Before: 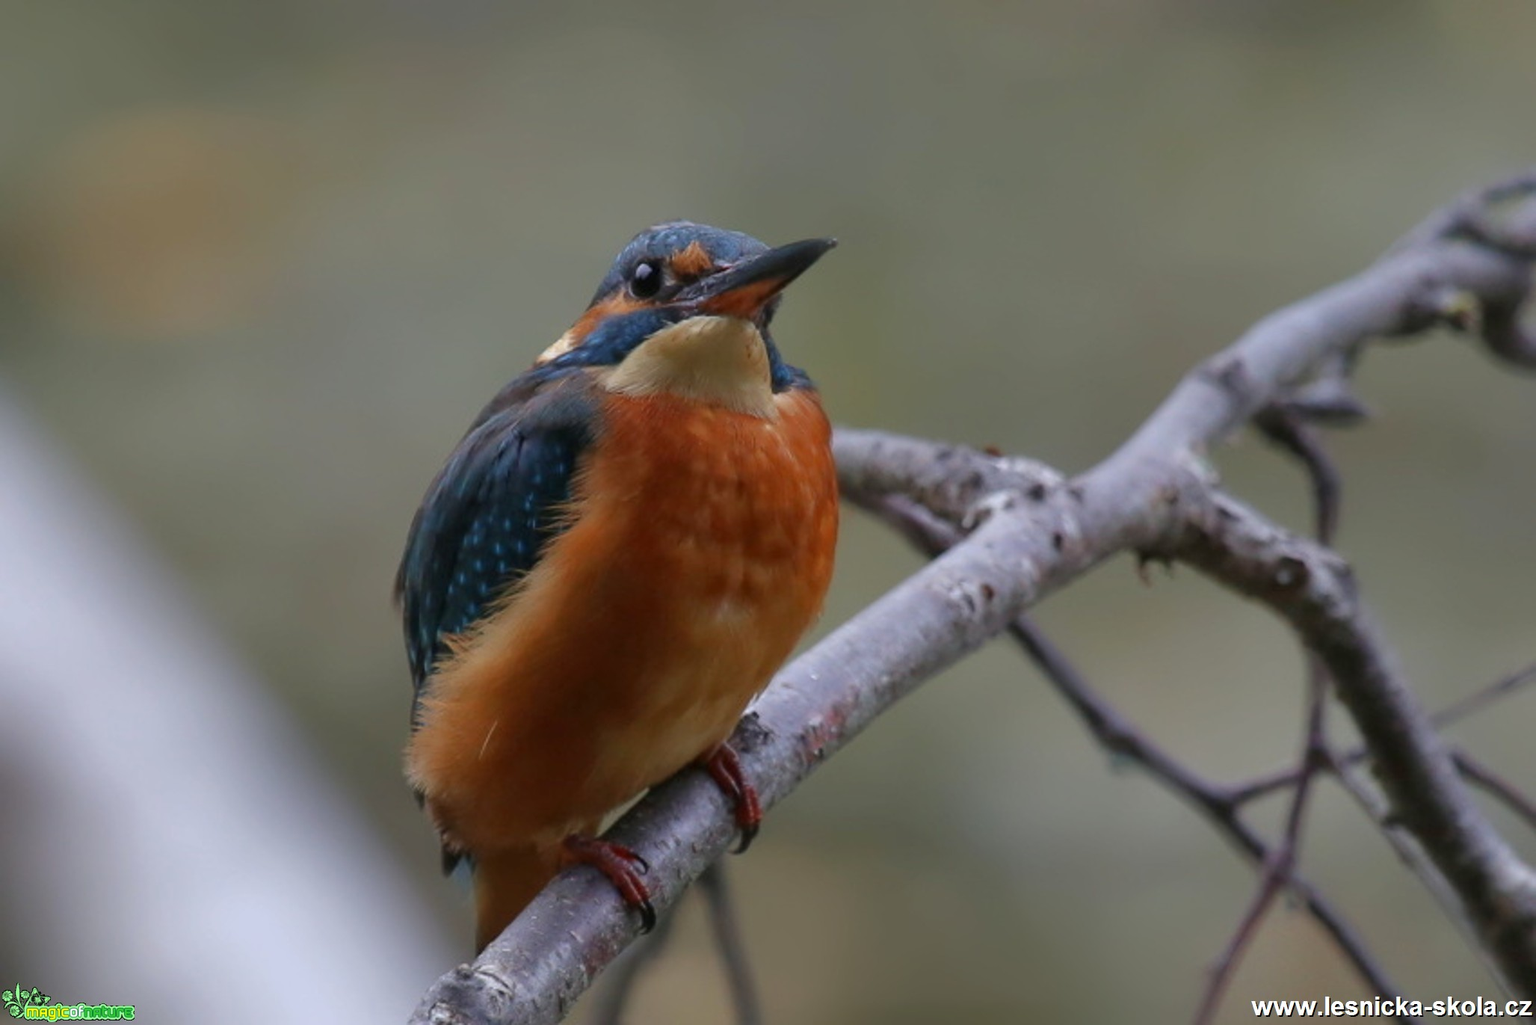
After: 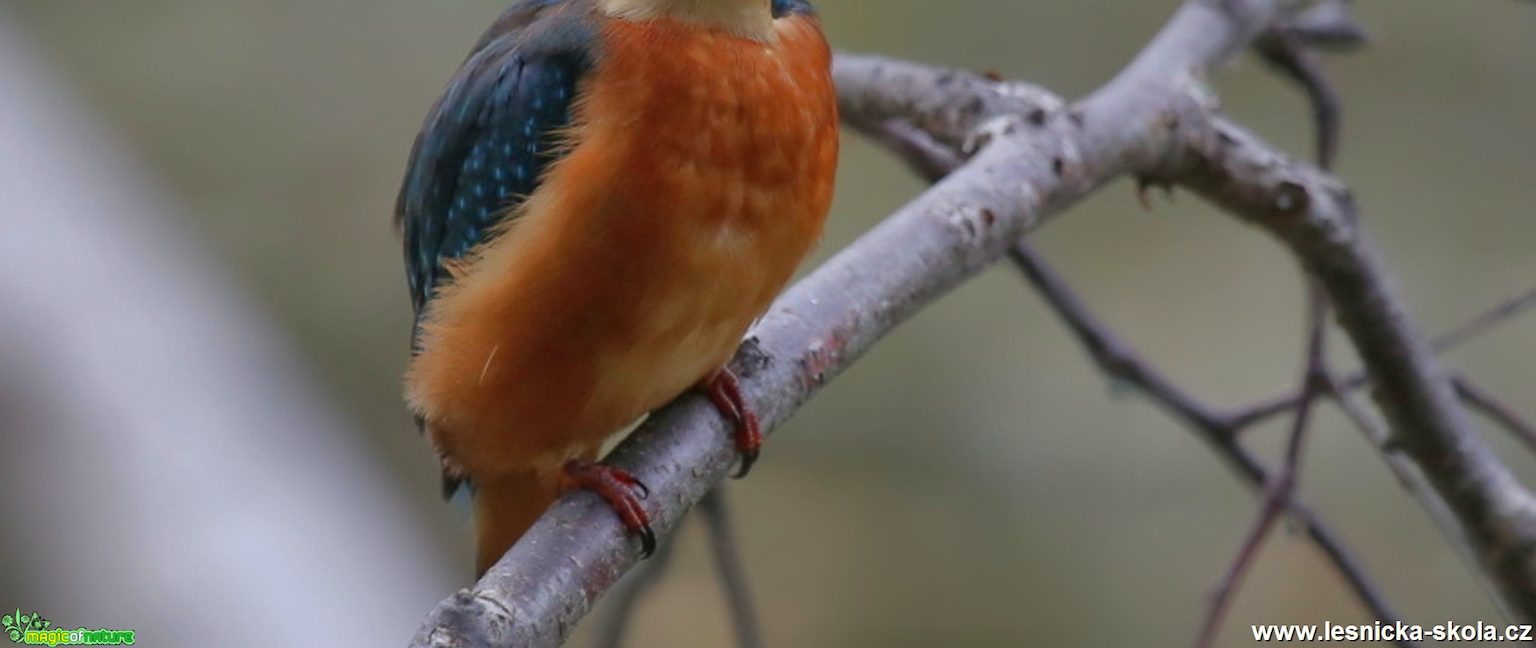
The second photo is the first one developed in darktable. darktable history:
crop and rotate: top 36.649%
shadows and highlights: on, module defaults
color calibration: x 0.342, y 0.356, temperature 5121.35 K
